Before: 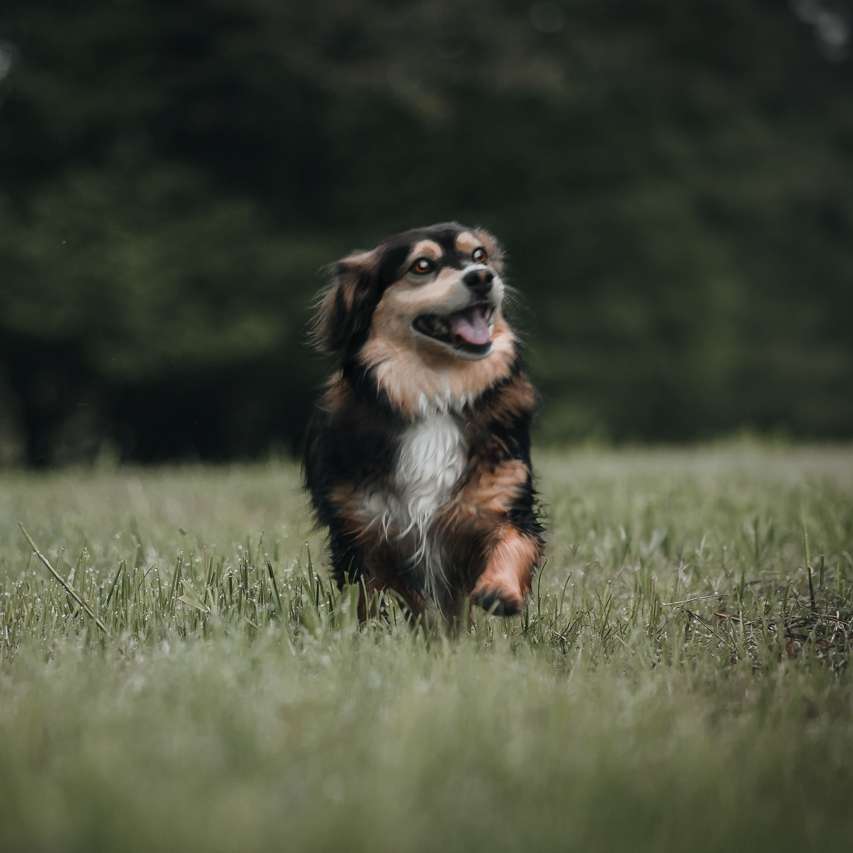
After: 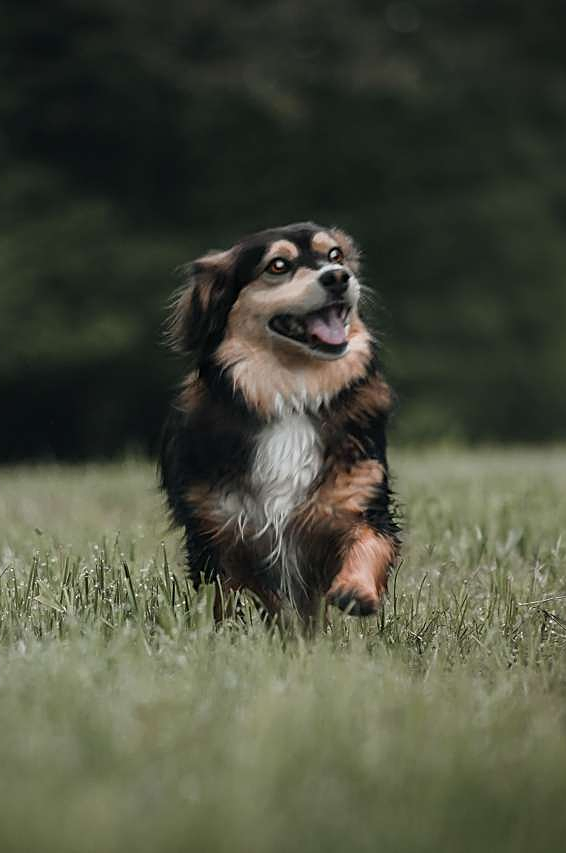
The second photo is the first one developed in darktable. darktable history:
sharpen: on, module defaults
crop: left 16.983%, right 16.653%
